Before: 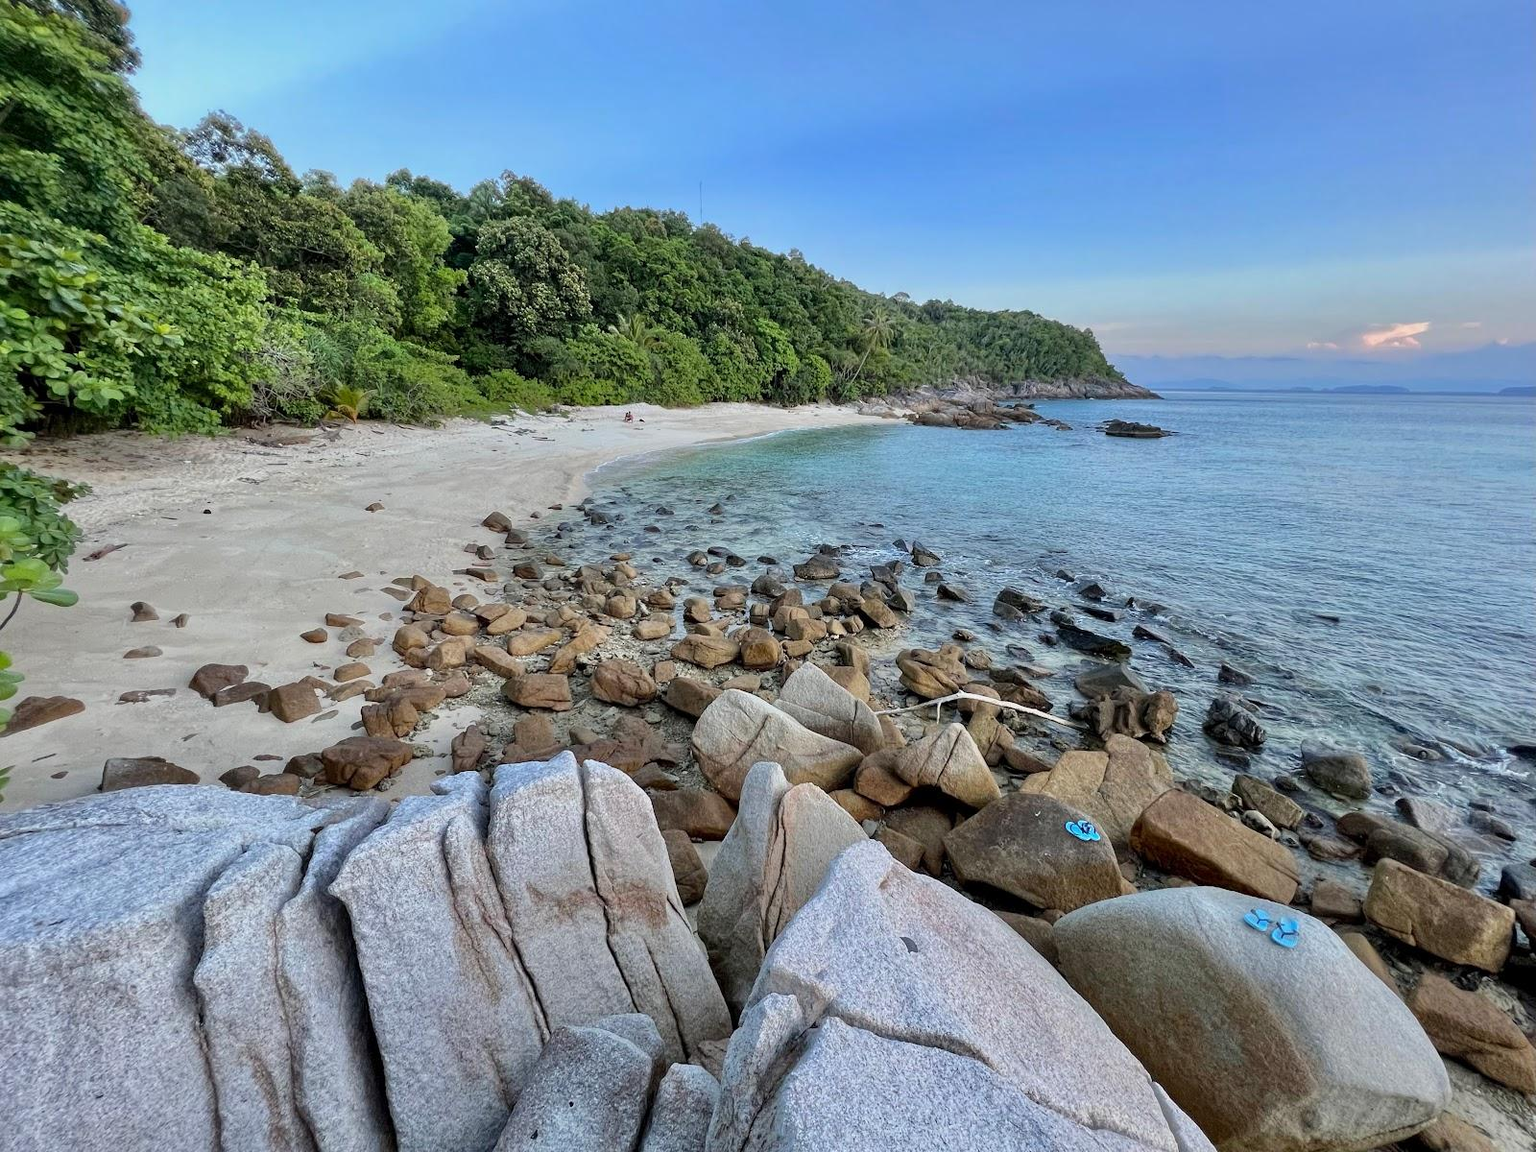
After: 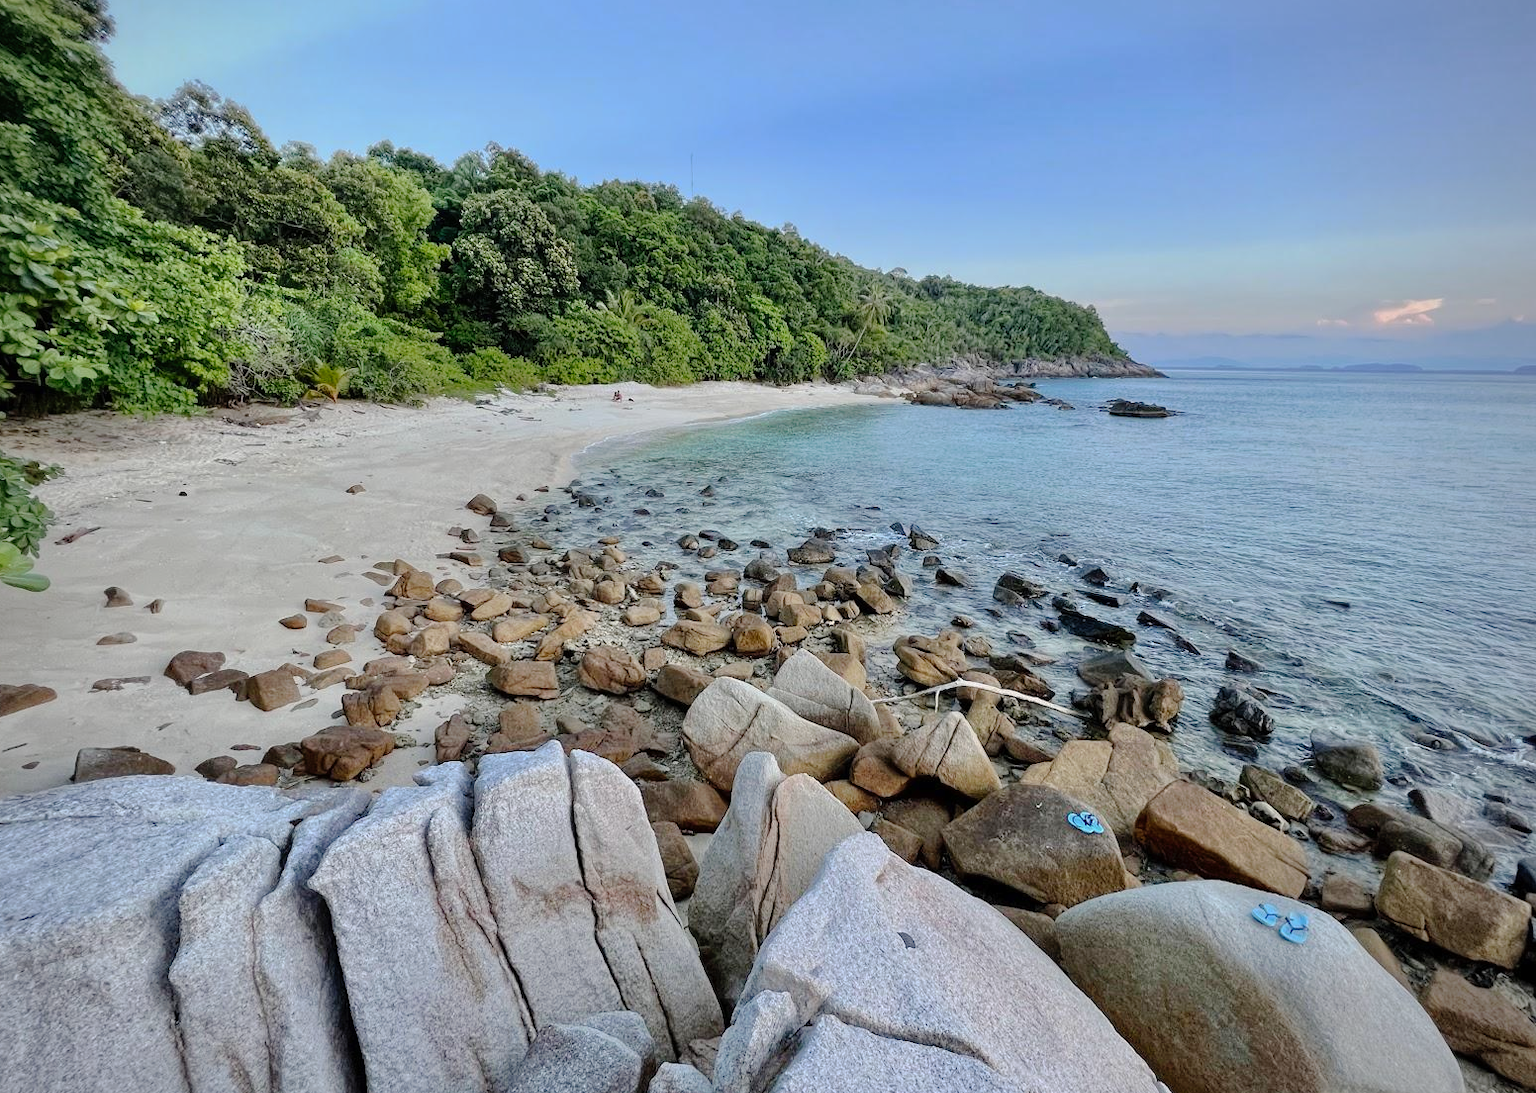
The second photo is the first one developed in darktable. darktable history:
crop: left 1.964%, top 2.917%, right 0.884%, bottom 4.964%
tone curve: curves: ch0 [(0, 0) (0.003, 0.006) (0.011, 0.014) (0.025, 0.024) (0.044, 0.035) (0.069, 0.046) (0.1, 0.074) (0.136, 0.115) (0.177, 0.161) (0.224, 0.226) (0.277, 0.293) (0.335, 0.364) (0.399, 0.441) (0.468, 0.52) (0.543, 0.58) (0.623, 0.657) (0.709, 0.72) (0.801, 0.794) (0.898, 0.883) (1, 1)], preserve colors none
vignetting: fall-off radius 60.9%, brightness -0.414, saturation -0.293, unbound false
